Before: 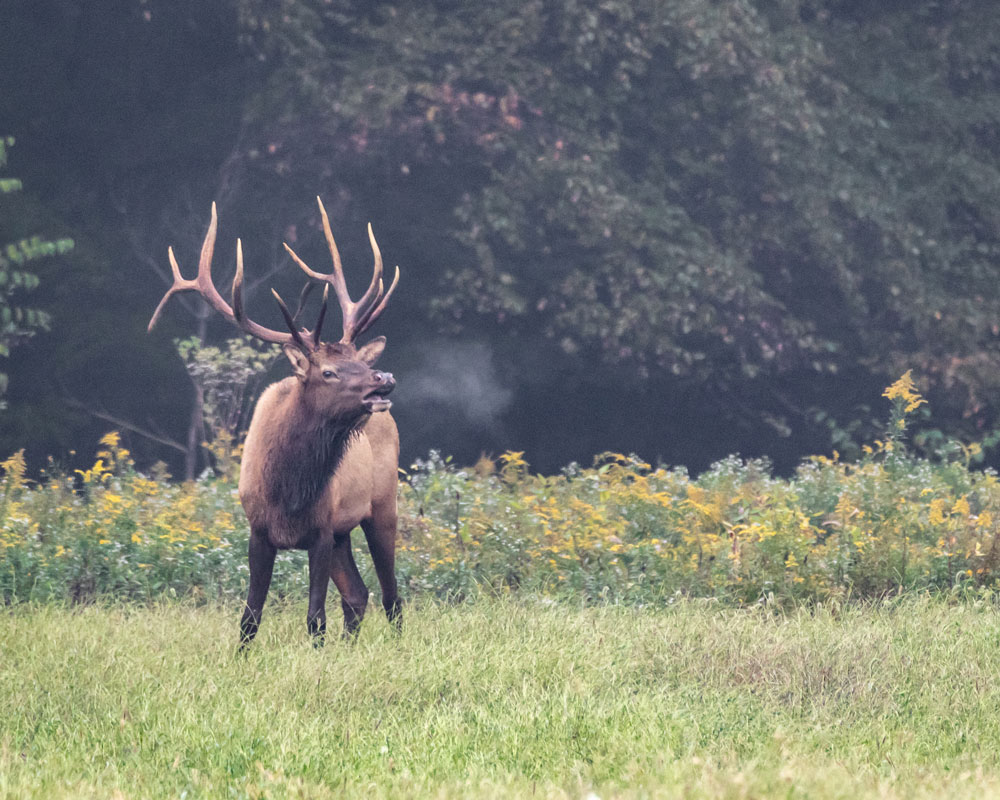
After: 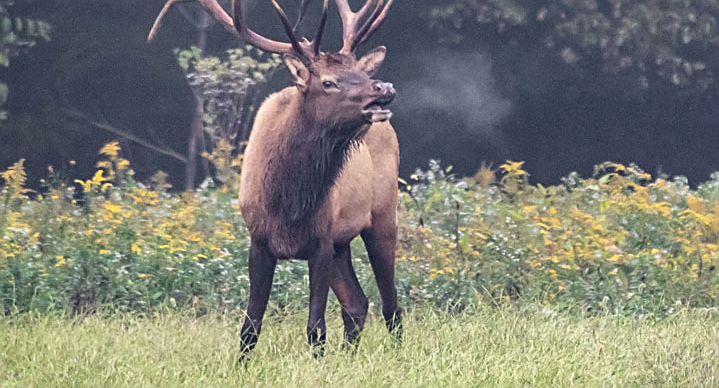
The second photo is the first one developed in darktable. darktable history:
sharpen: on, module defaults
crop: top 36.26%, right 28.012%, bottom 15.167%
